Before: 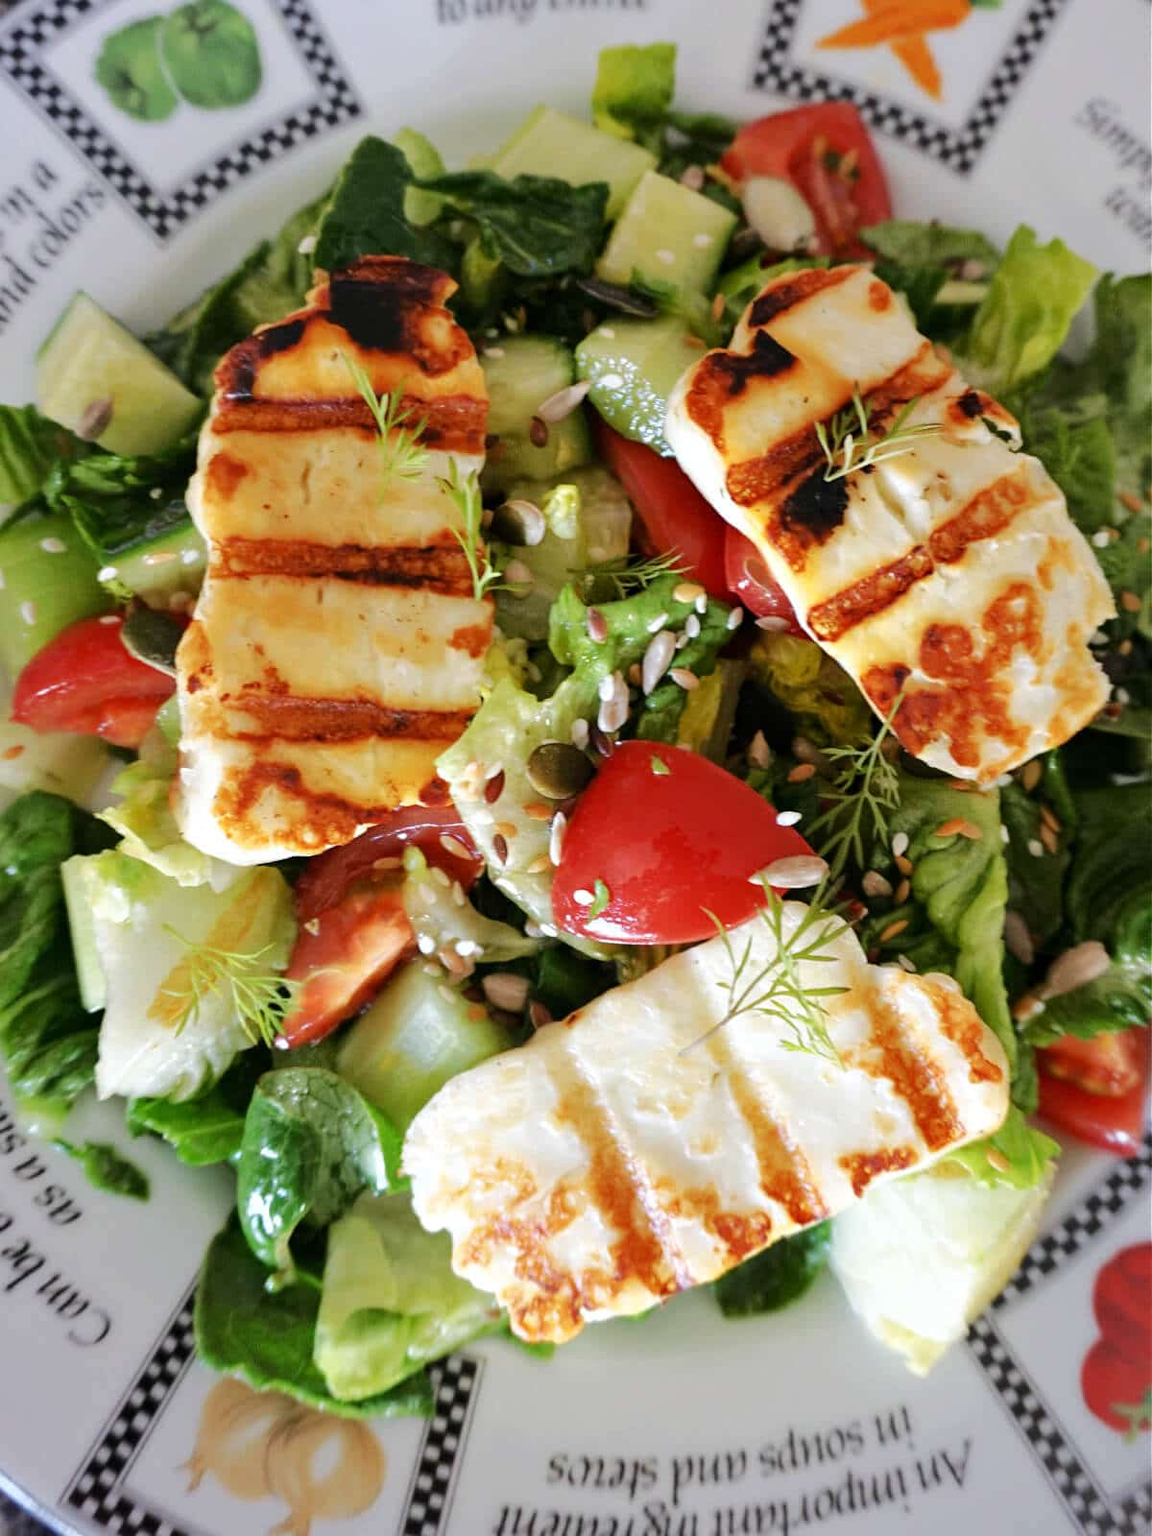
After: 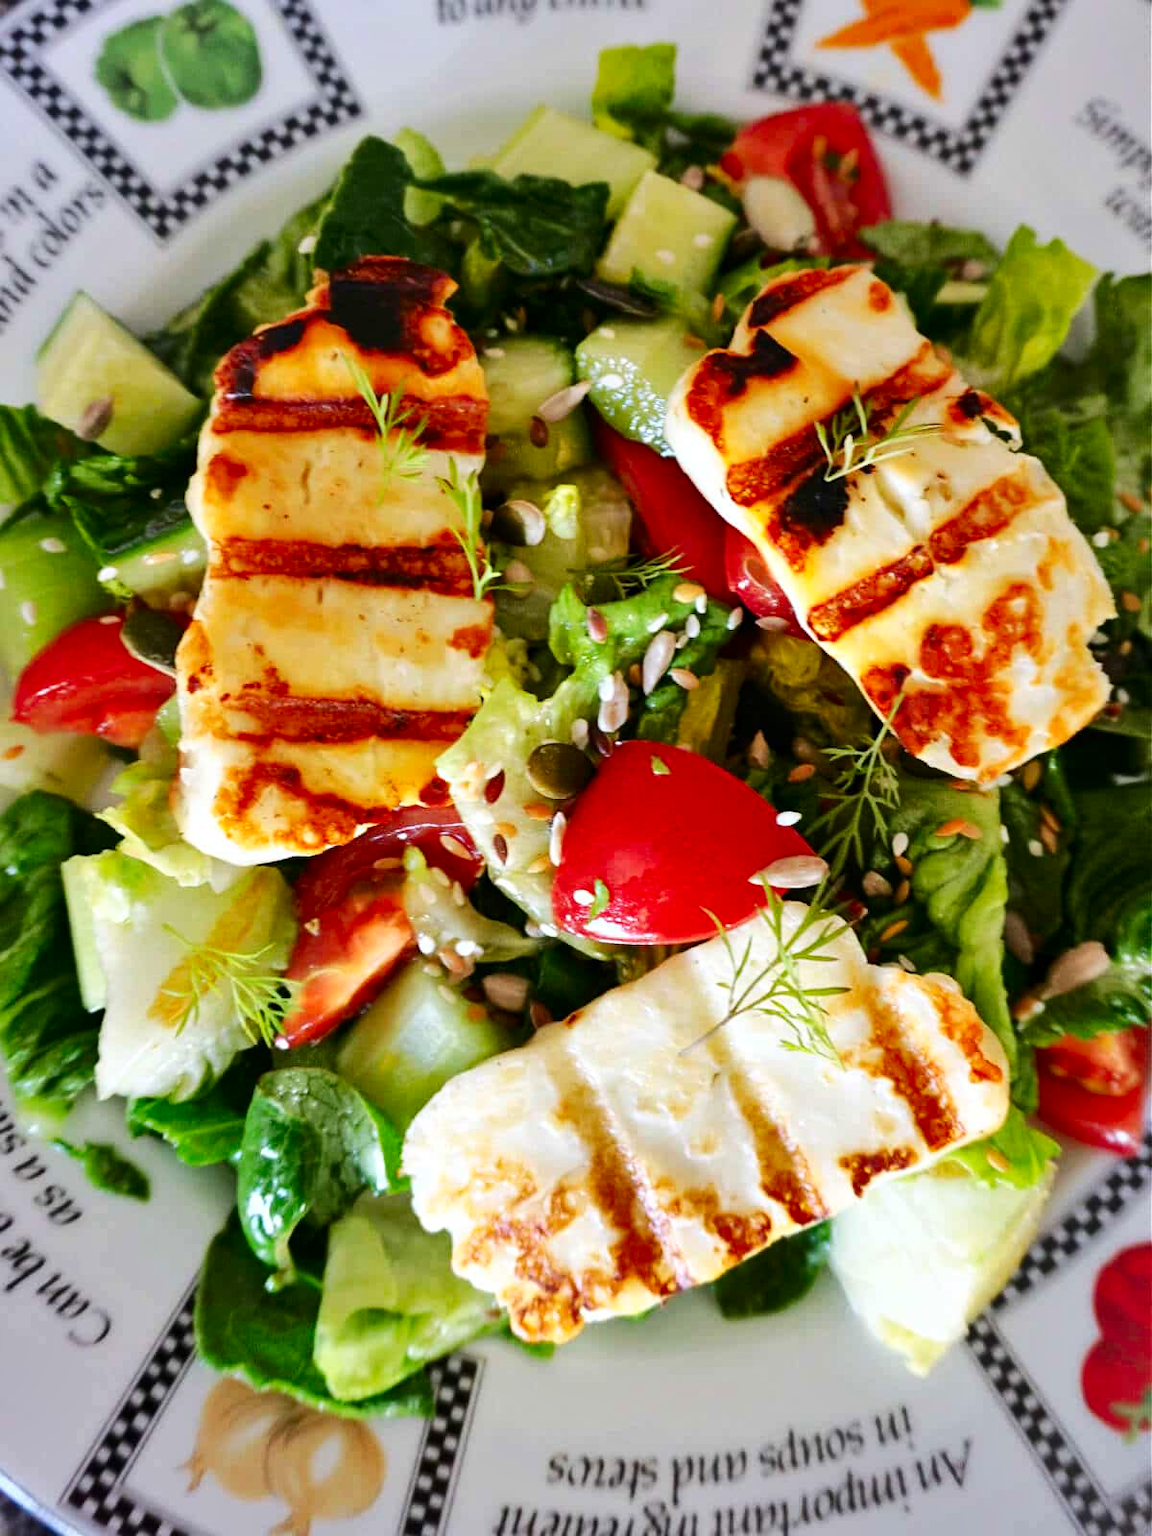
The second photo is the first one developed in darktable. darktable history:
contrast brightness saturation: contrast 0.176, saturation 0.297
shadows and highlights: highlights color adjustment 0.13%, low approximation 0.01, soften with gaussian
